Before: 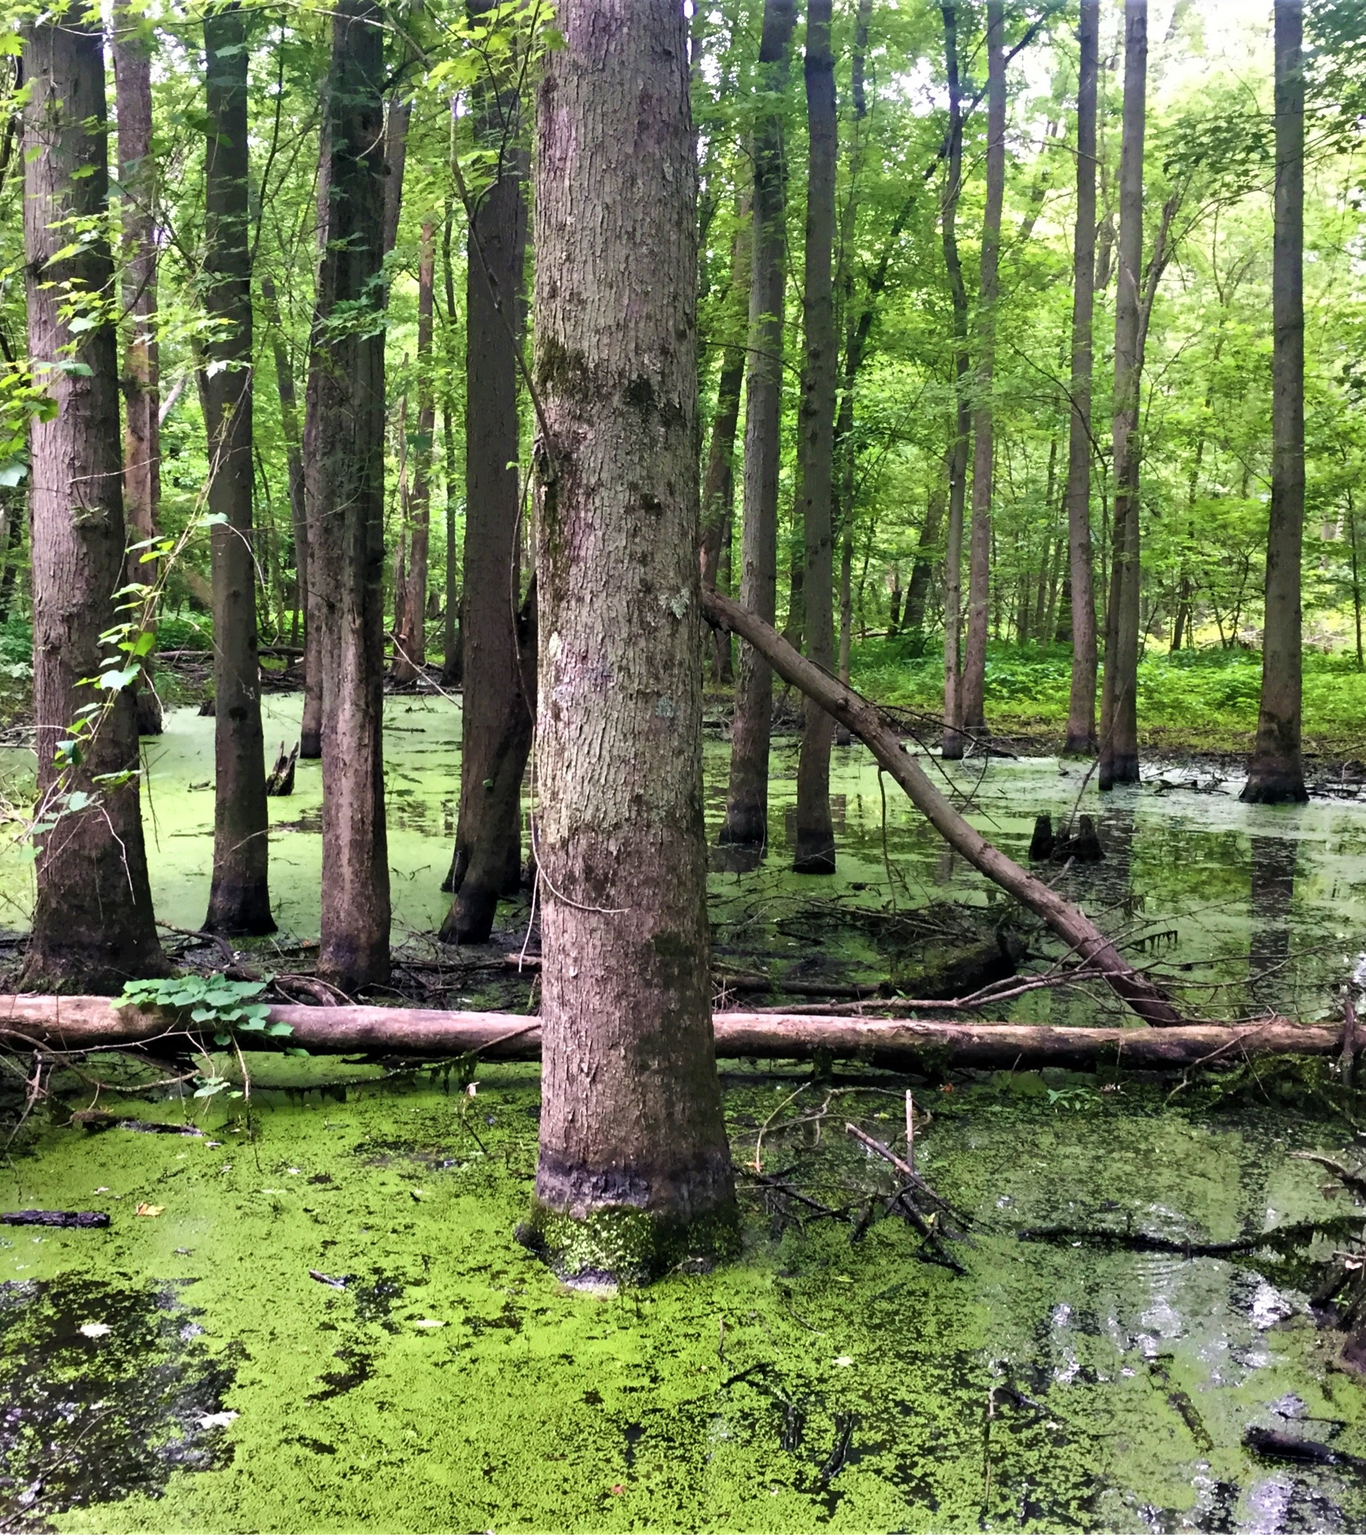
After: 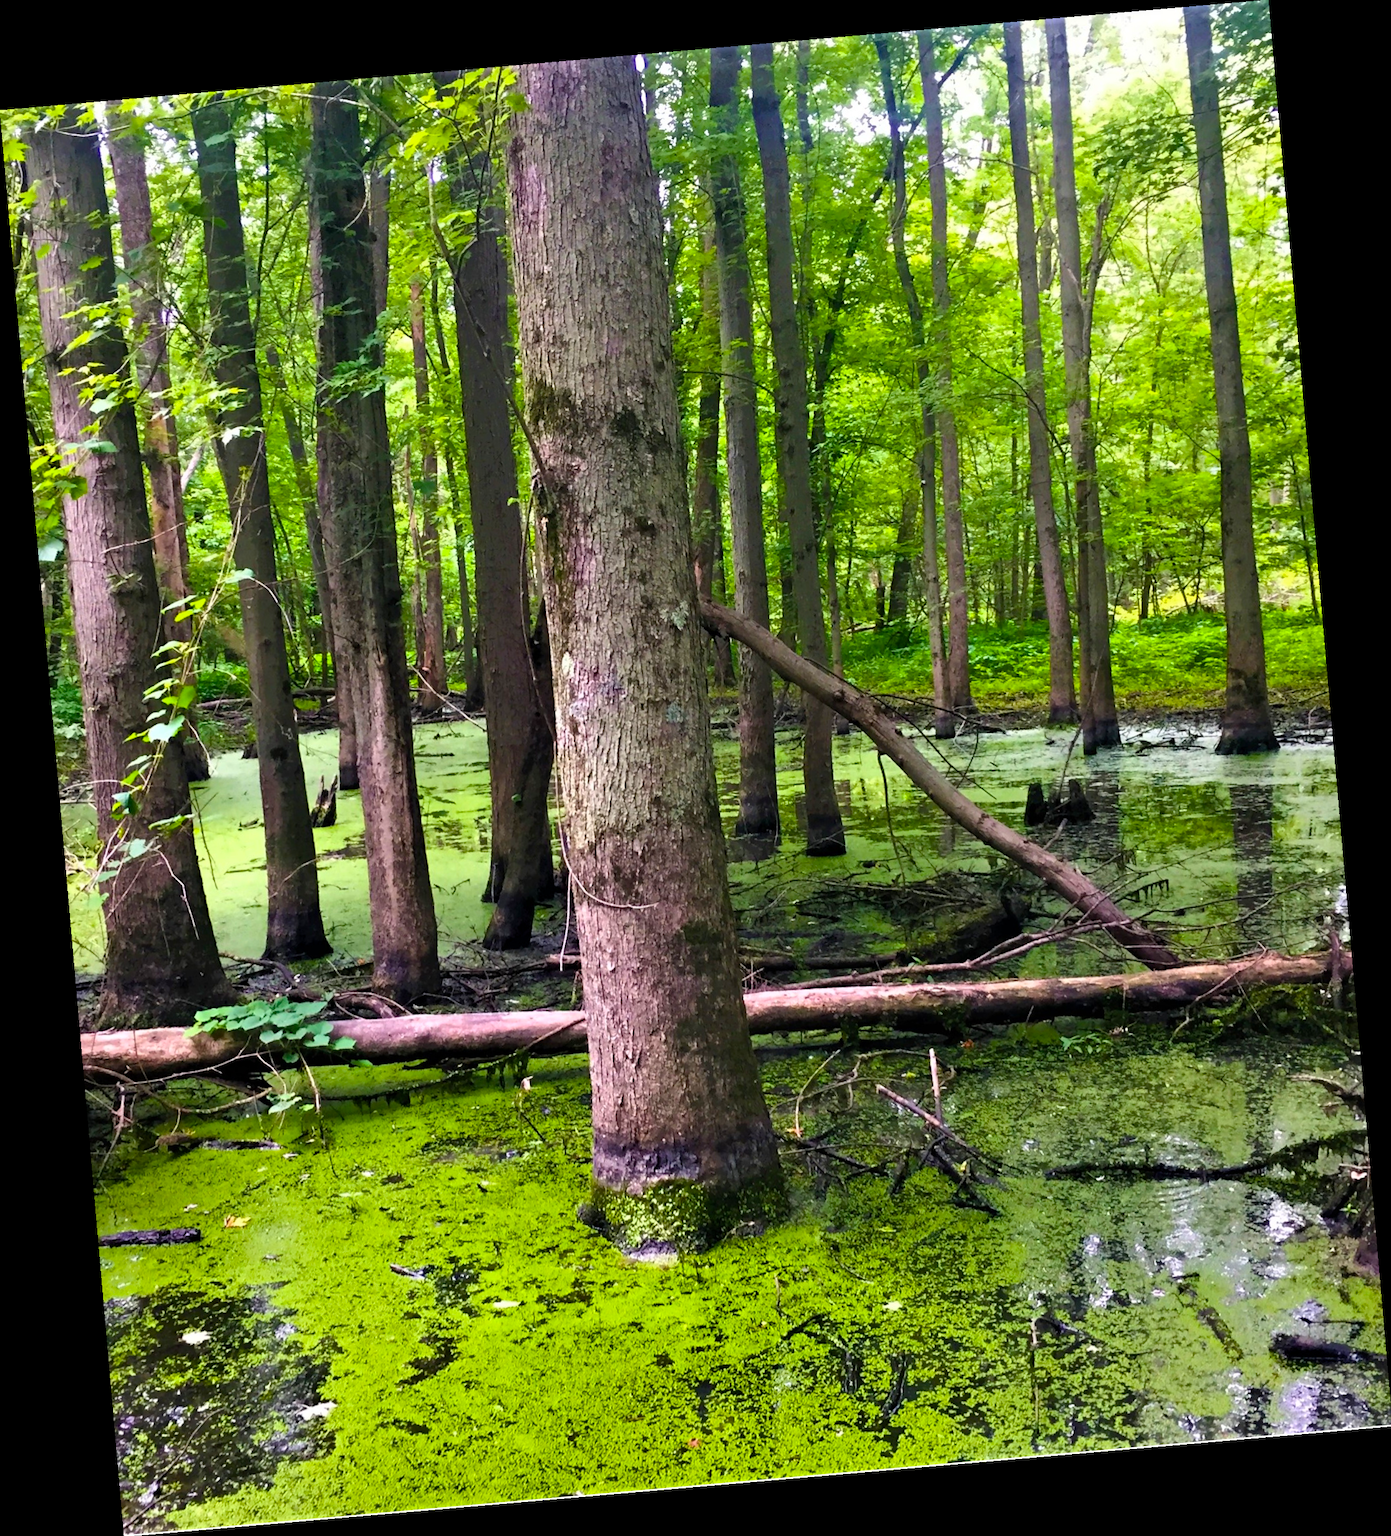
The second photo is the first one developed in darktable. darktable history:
rotate and perspective: rotation -4.98°, automatic cropping off
color balance rgb: linear chroma grading › global chroma 15%, perceptual saturation grading › global saturation 30%
